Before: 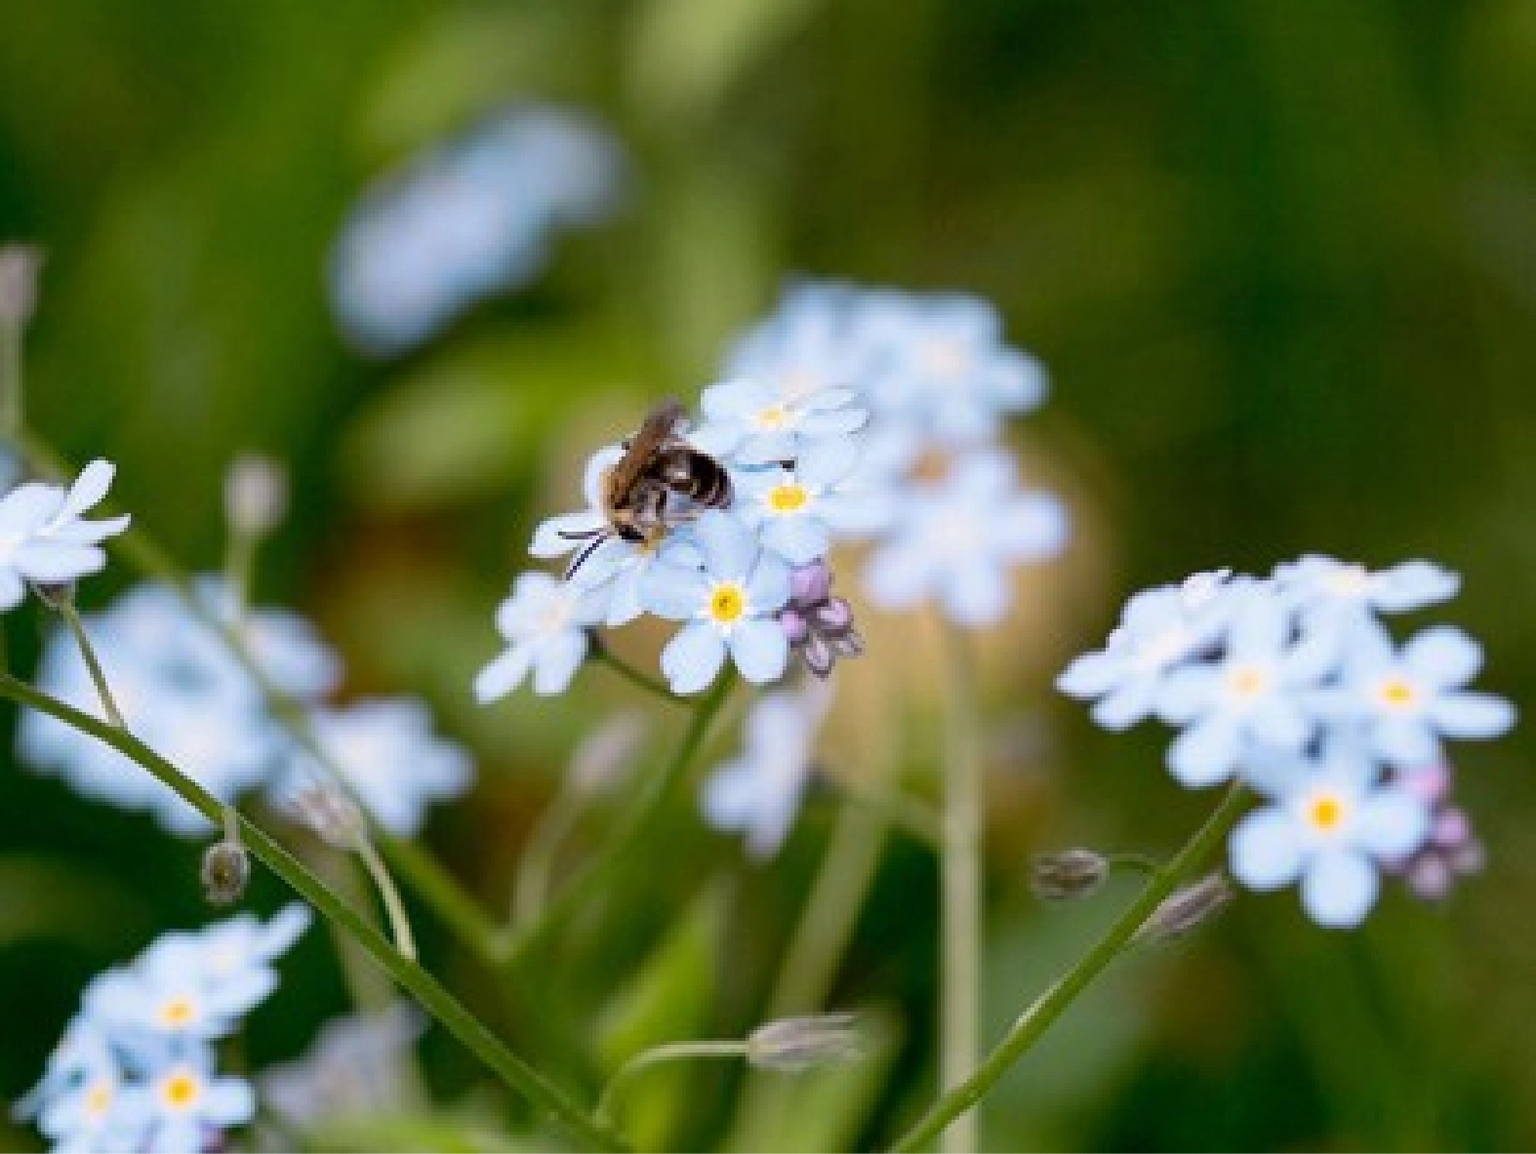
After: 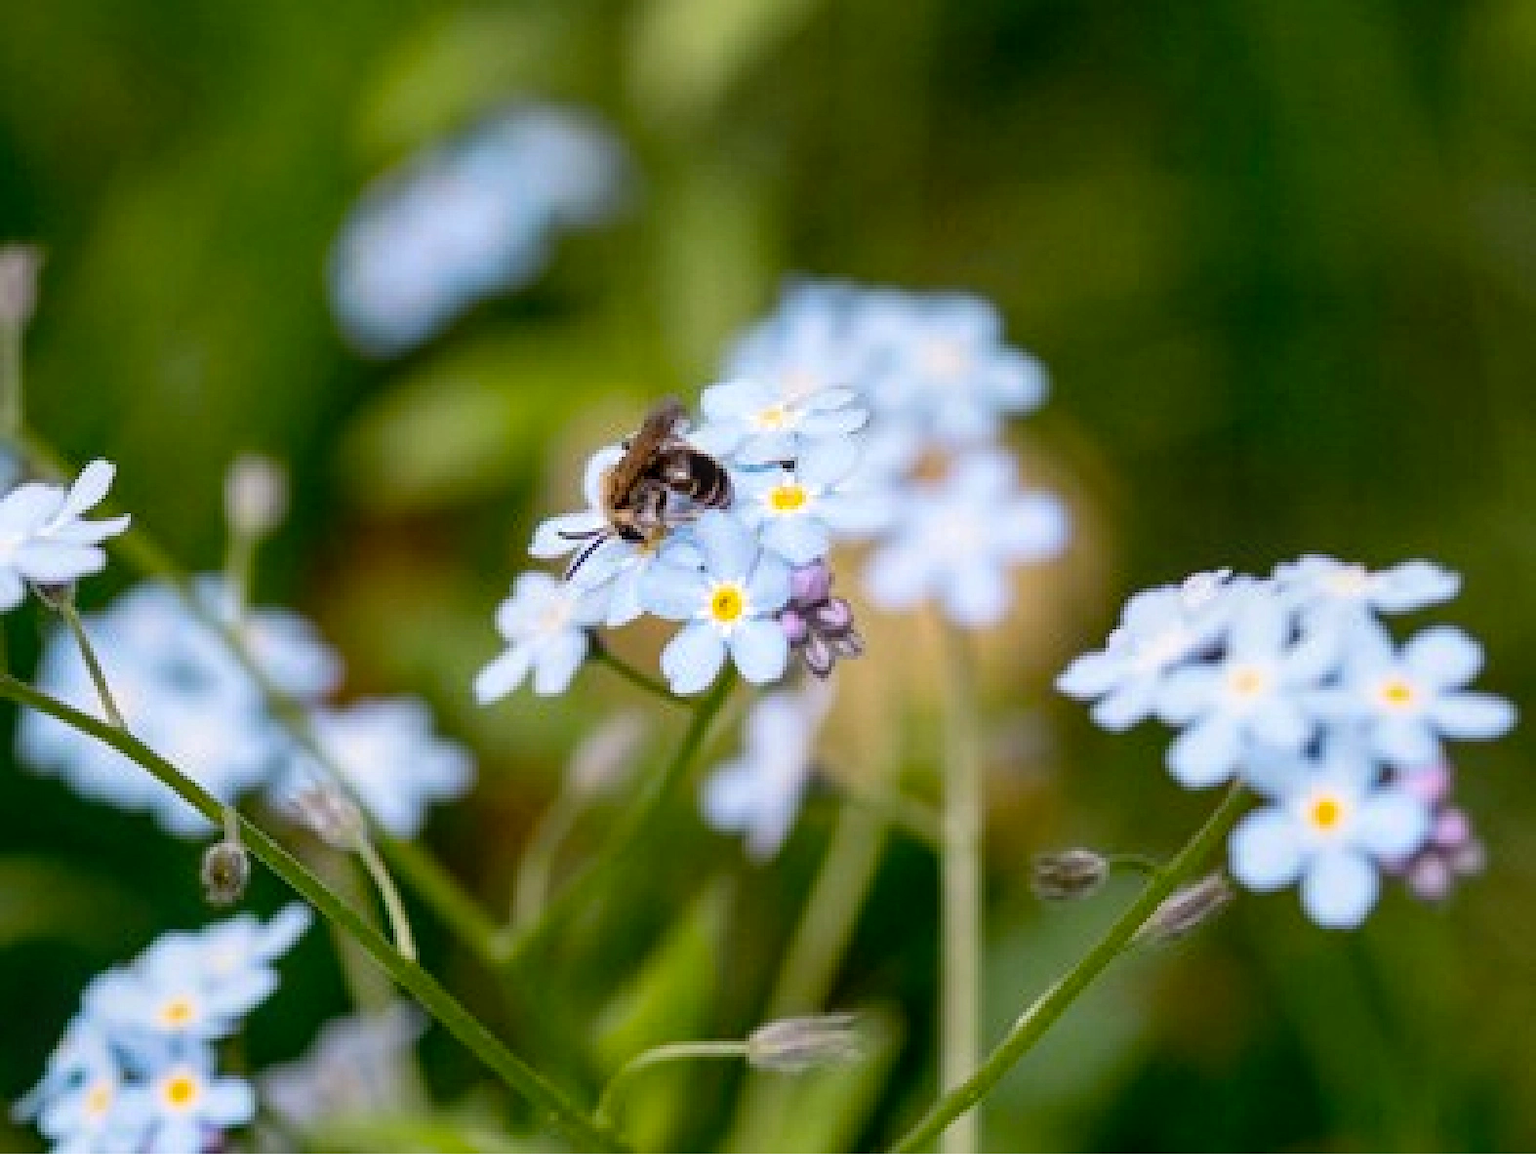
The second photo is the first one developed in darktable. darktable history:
local contrast: on, module defaults
color balance rgb: perceptual saturation grading › global saturation 10%, global vibrance 10%
